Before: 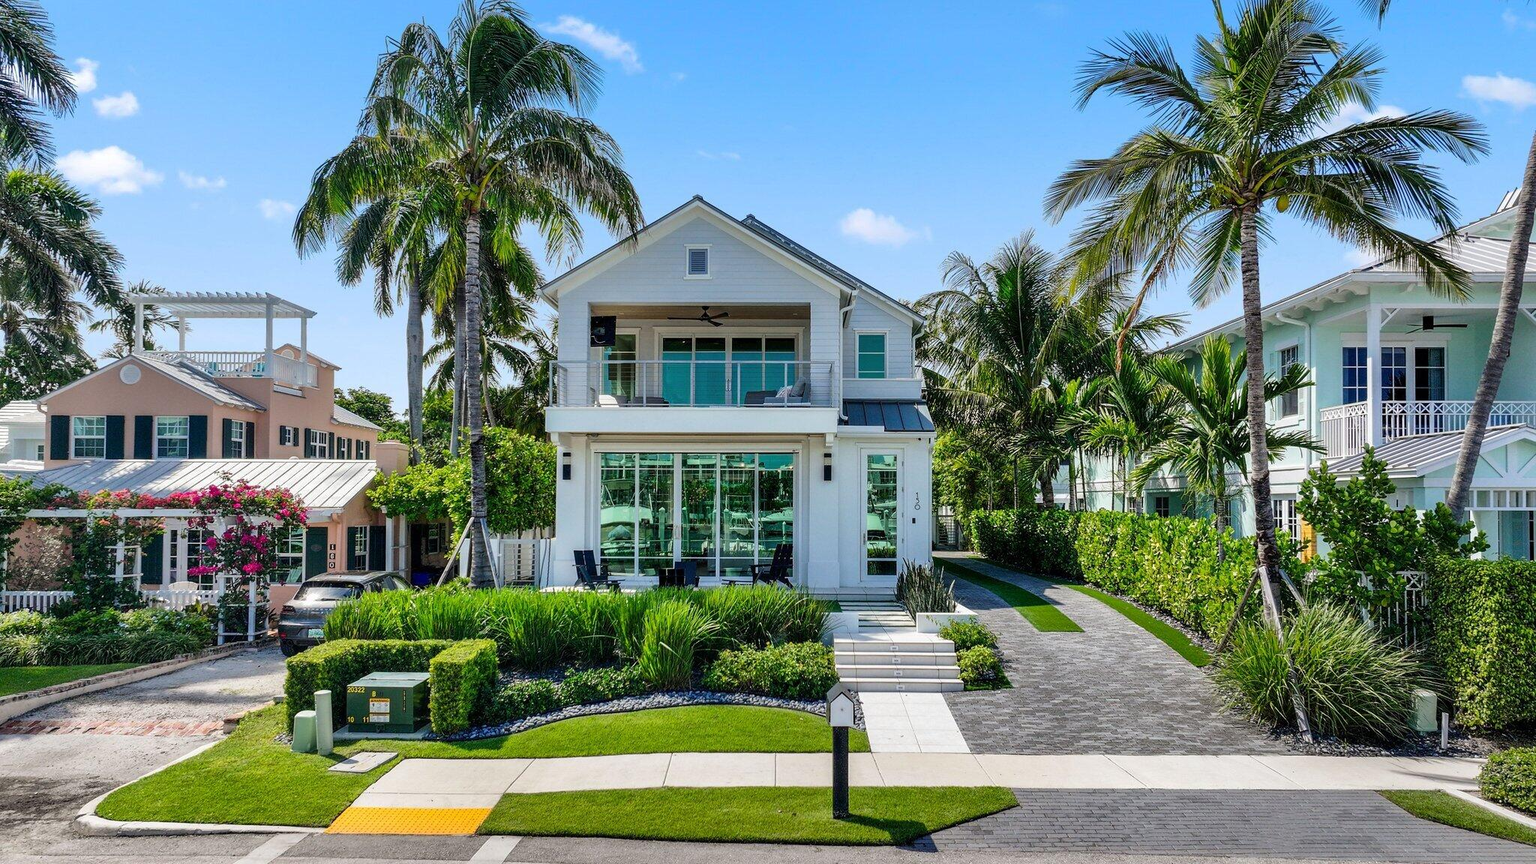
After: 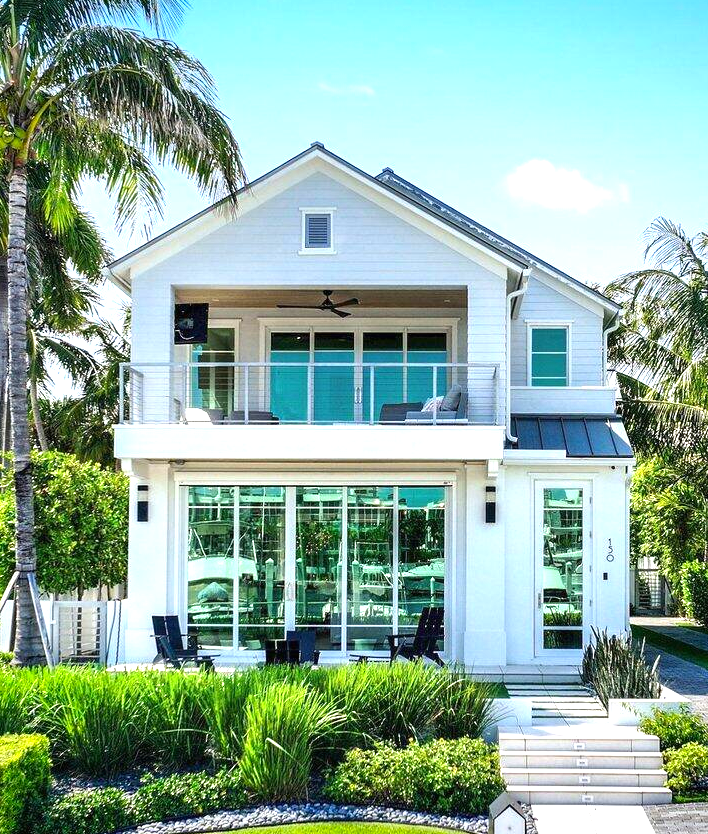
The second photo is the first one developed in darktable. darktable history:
crop and rotate: left 29.955%, top 10.255%, right 35.474%, bottom 17.318%
exposure: black level correction 0, exposure 1.104 EV, compensate highlight preservation false
vignetting: brightness -0.238, saturation 0.146
